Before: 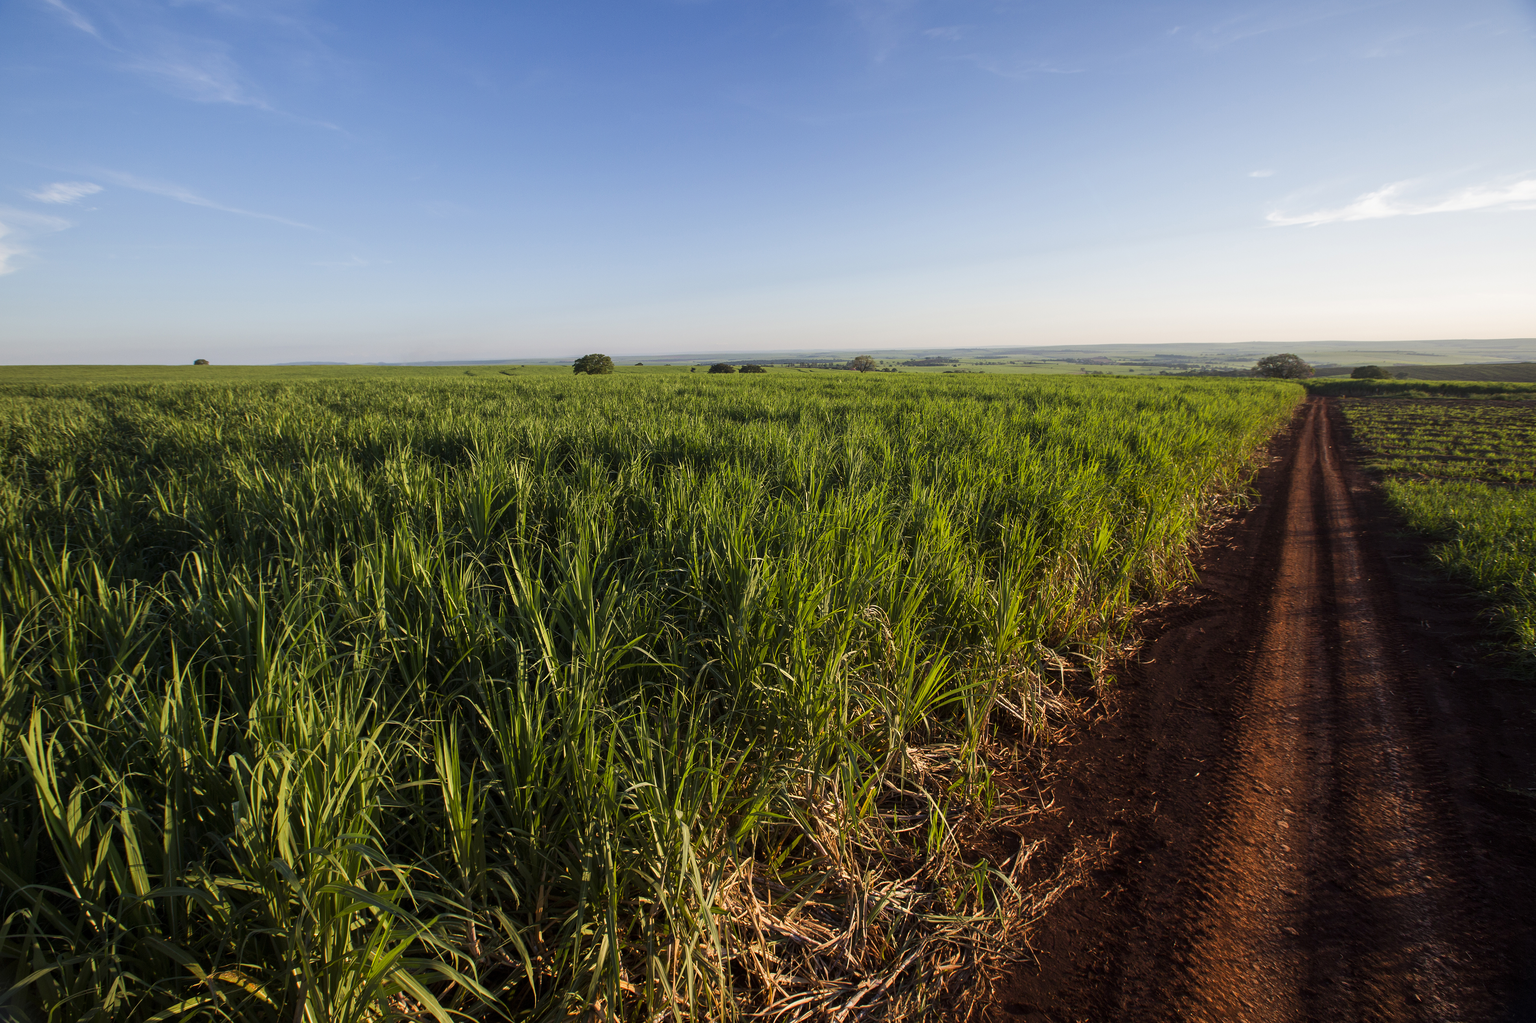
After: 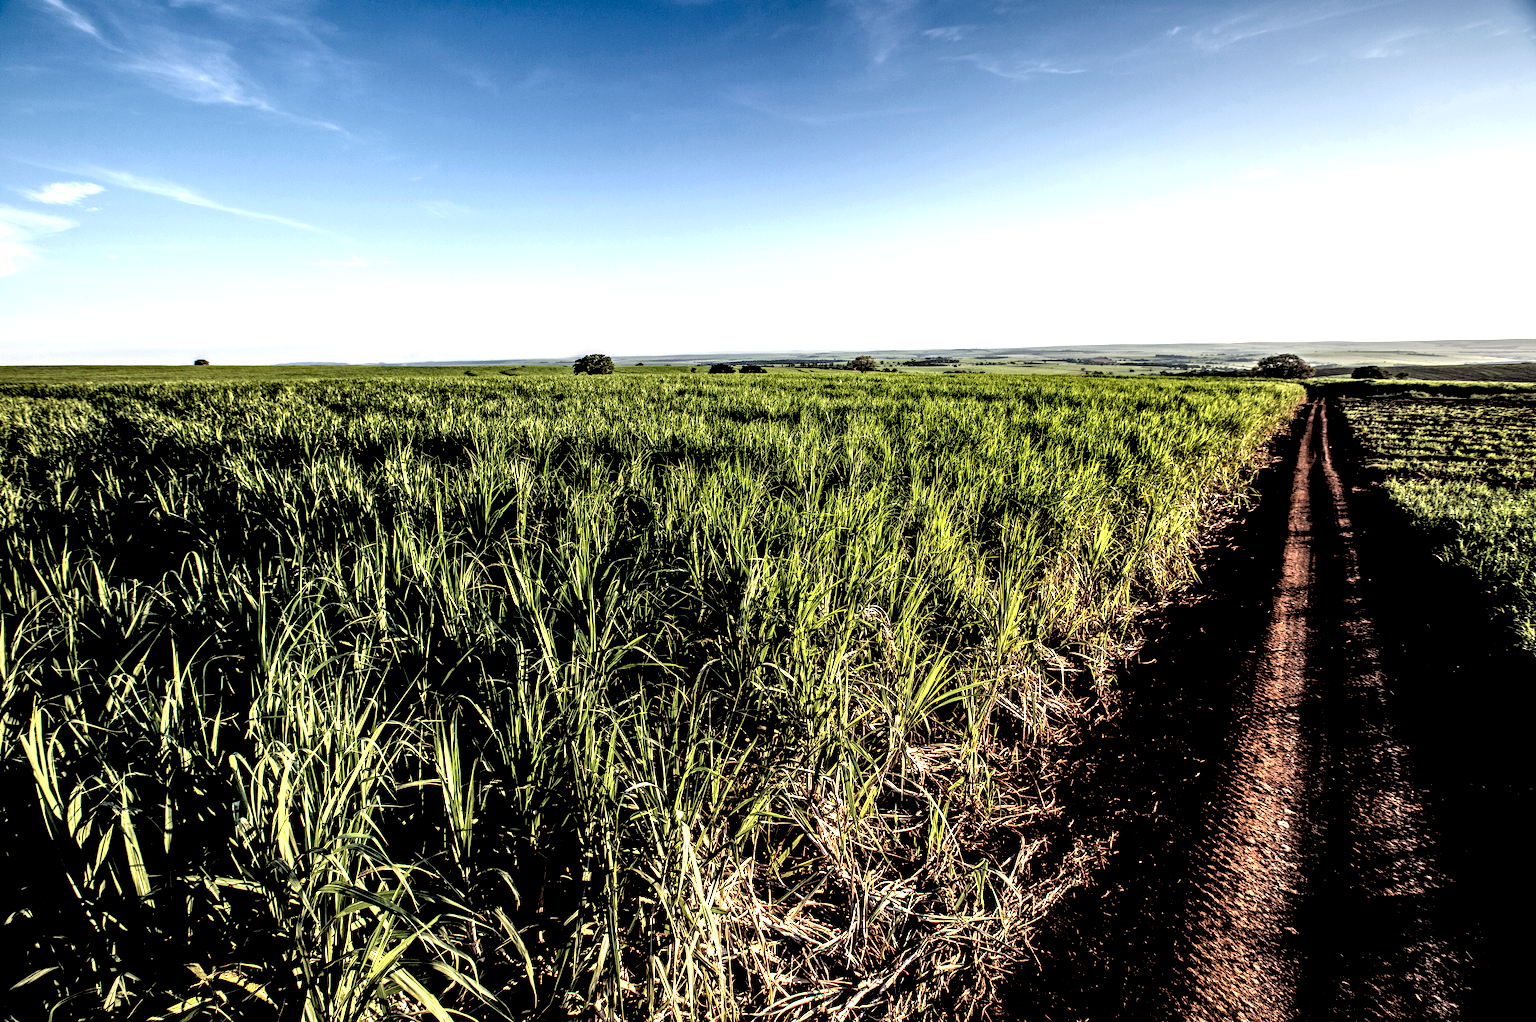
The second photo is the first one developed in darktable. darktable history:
local contrast: highlights 115%, shadows 42%, detail 293%
rgb levels: levels [[0.029, 0.461, 0.922], [0, 0.5, 1], [0, 0.5, 1]]
